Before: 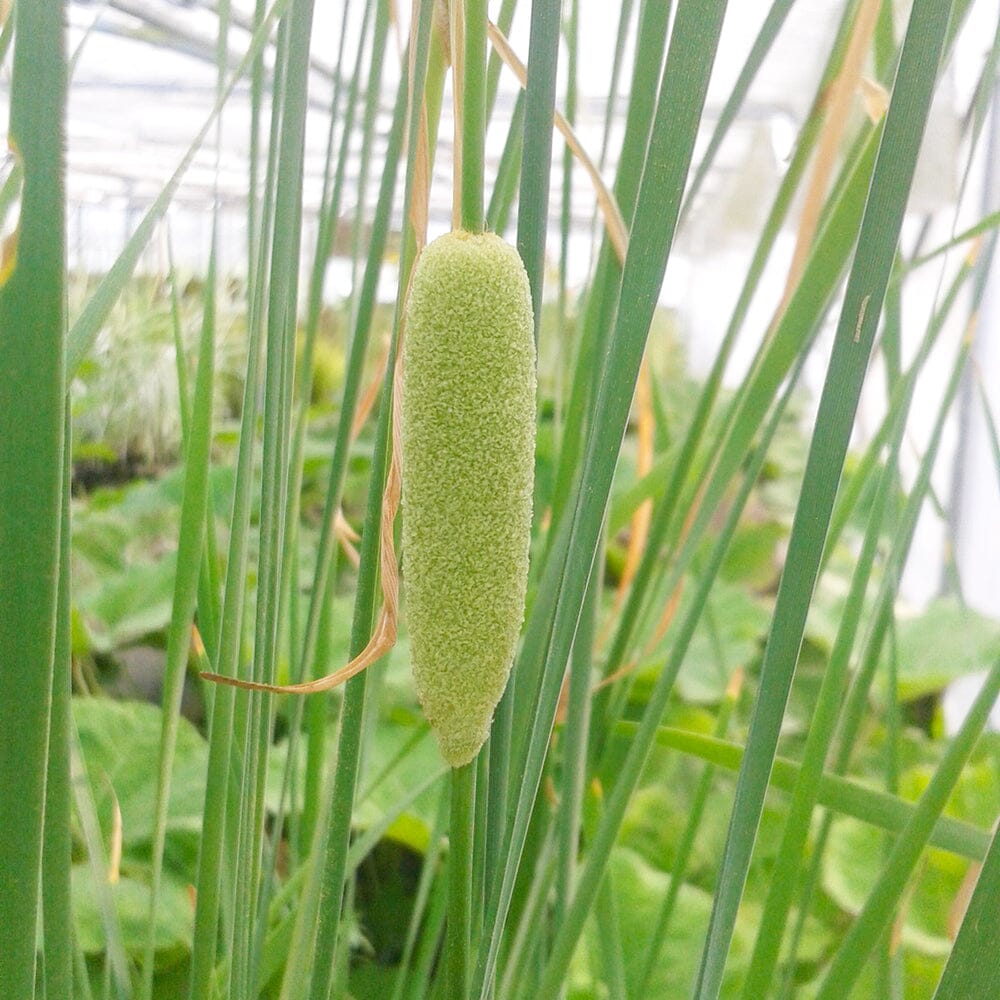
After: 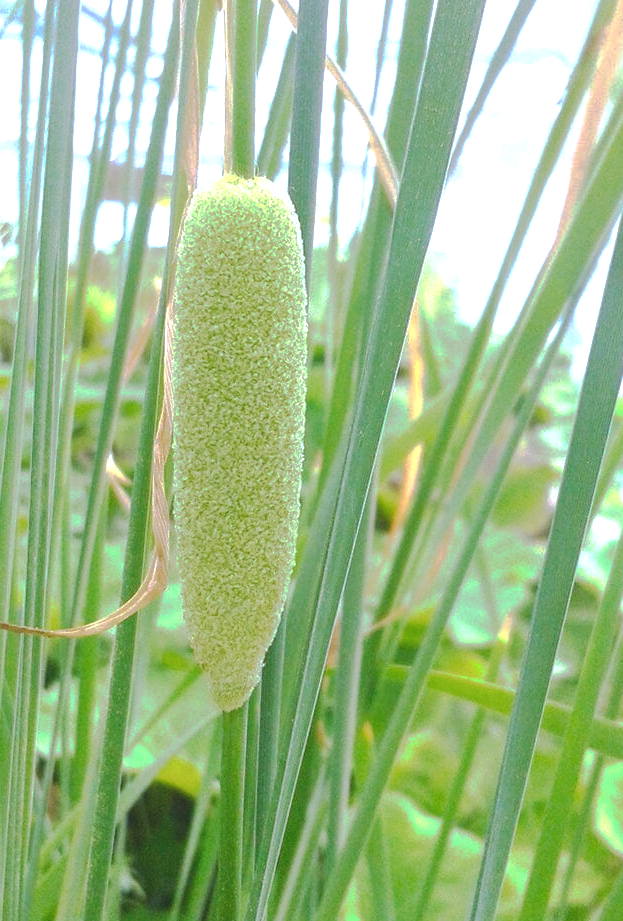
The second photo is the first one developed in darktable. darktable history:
base curve: curves: ch0 [(0, 0) (0.303, 0.277) (1, 1)]
crop and rotate: left 22.918%, top 5.629%, right 14.711%, bottom 2.247%
exposure: black level correction 0, exposure 0.6 EV, compensate exposure bias true, compensate highlight preservation false
tone curve: curves: ch0 [(0, 0) (0.003, 0.098) (0.011, 0.099) (0.025, 0.103) (0.044, 0.114) (0.069, 0.13) (0.1, 0.142) (0.136, 0.161) (0.177, 0.189) (0.224, 0.224) (0.277, 0.266) (0.335, 0.32) (0.399, 0.38) (0.468, 0.45) (0.543, 0.522) (0.623, 0.598) (0.709, 0.669) (0.801, 0.731) (0.898, 0.786) (1, 1)], preserve colors none
white balance: red 0.948, green 1.02, blue 1.176
